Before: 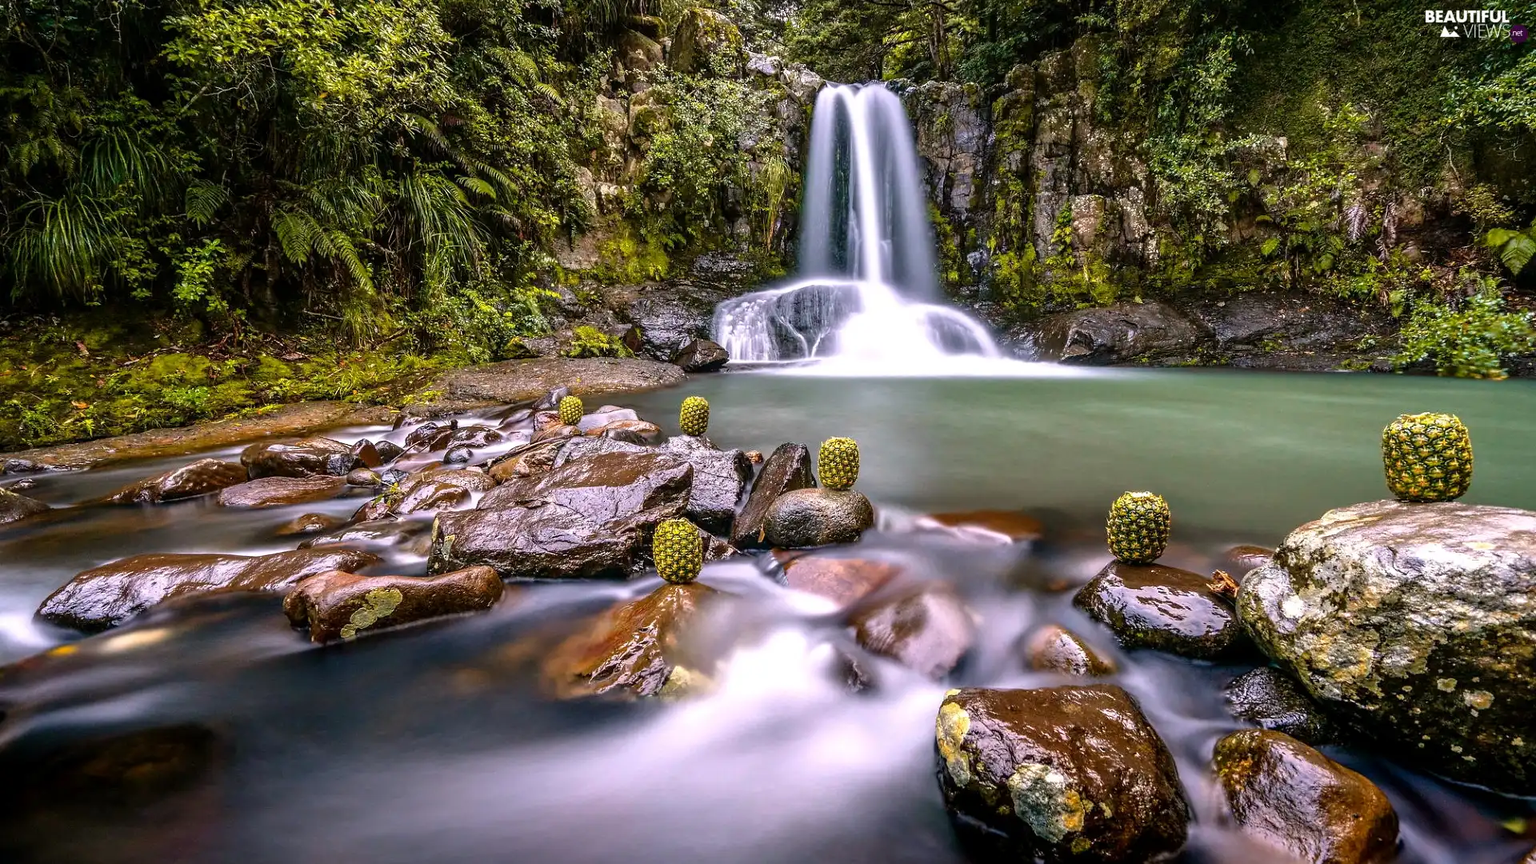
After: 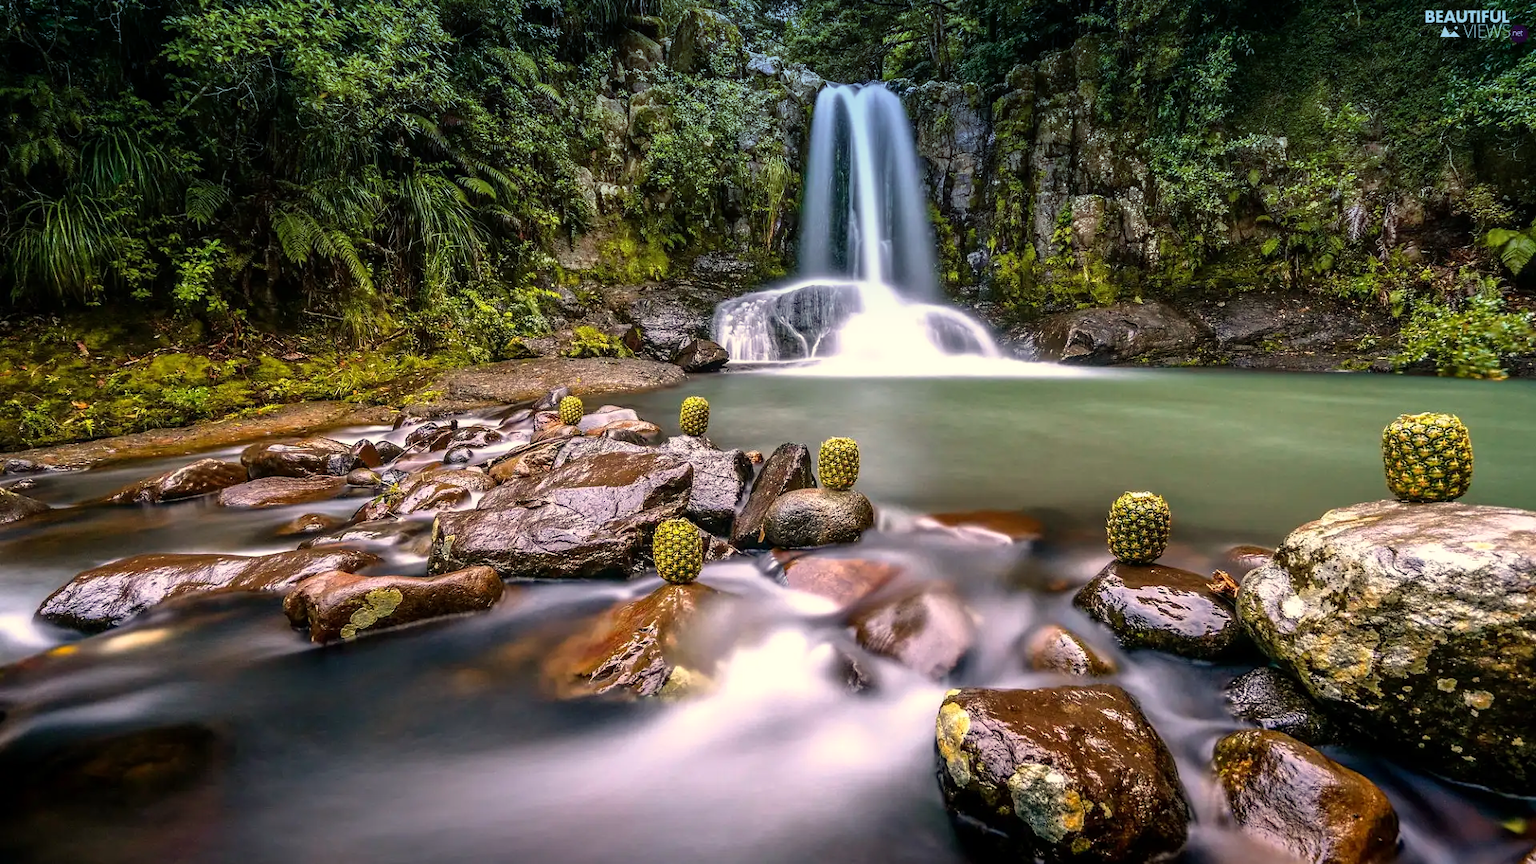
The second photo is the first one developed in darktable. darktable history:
graduated density: density 2.02 EV, hardness 44%, rotation 0.374°, offset 8.21, hue 208.8°, saturation 97%
white balance: red 1.029, blue 0.92
